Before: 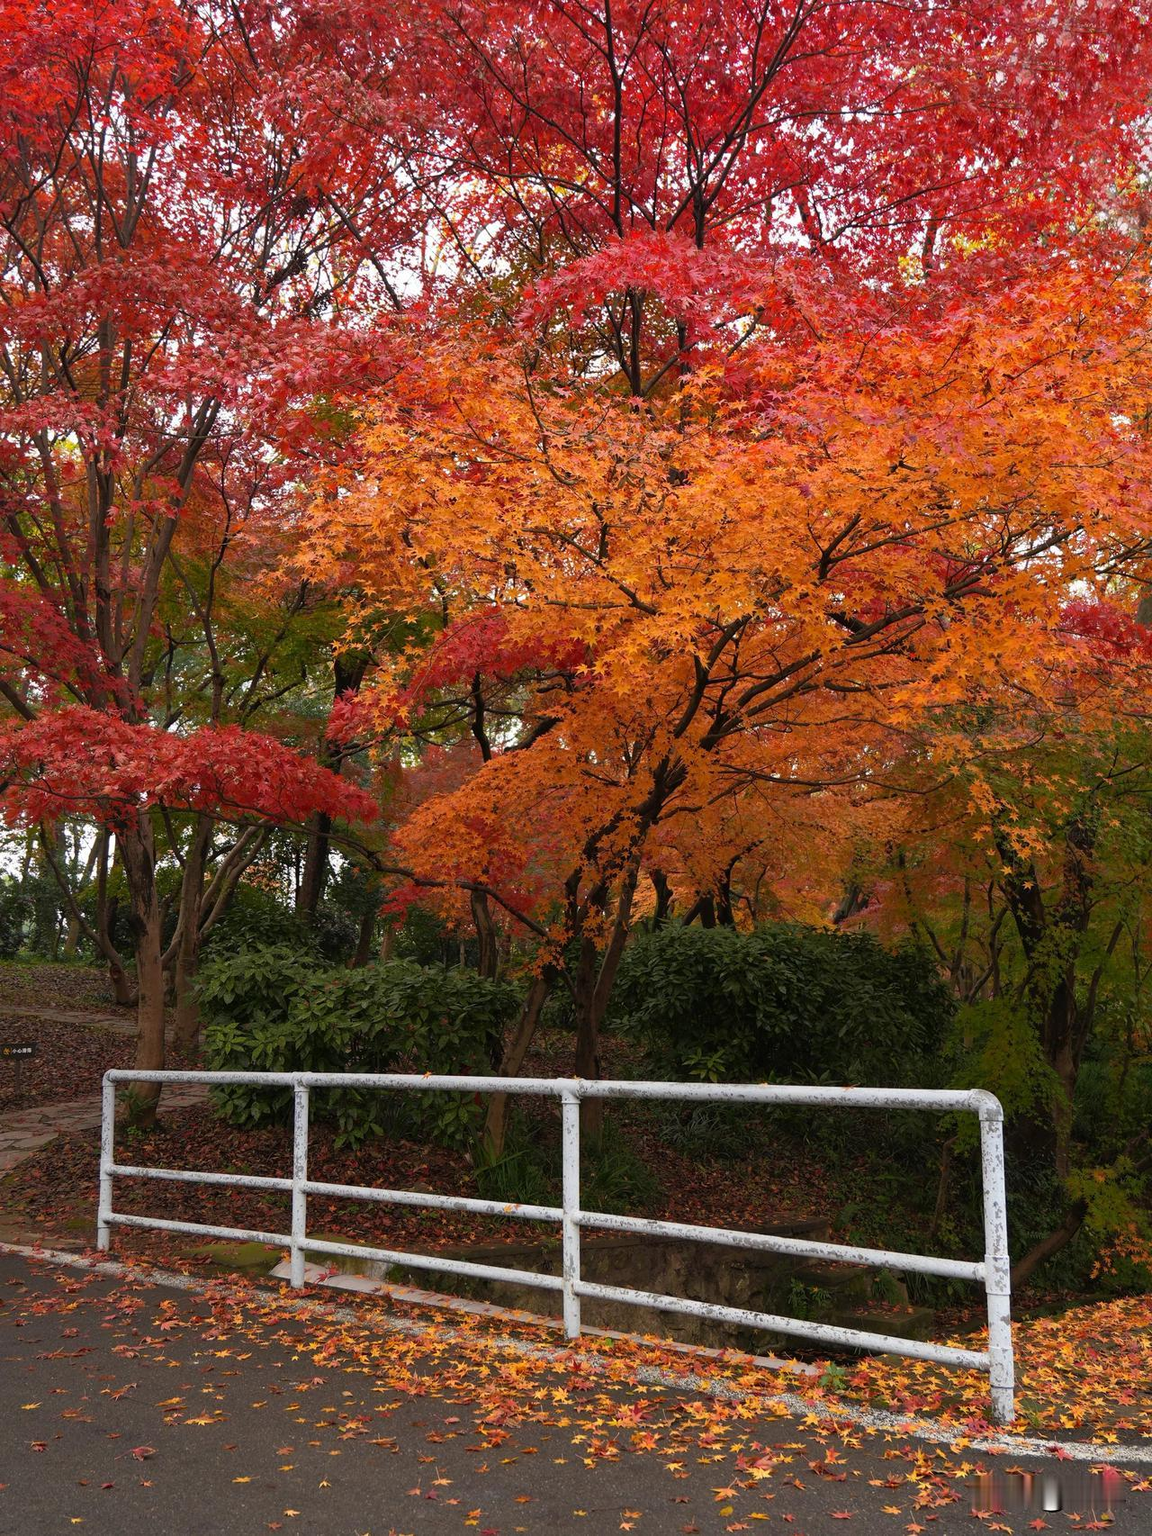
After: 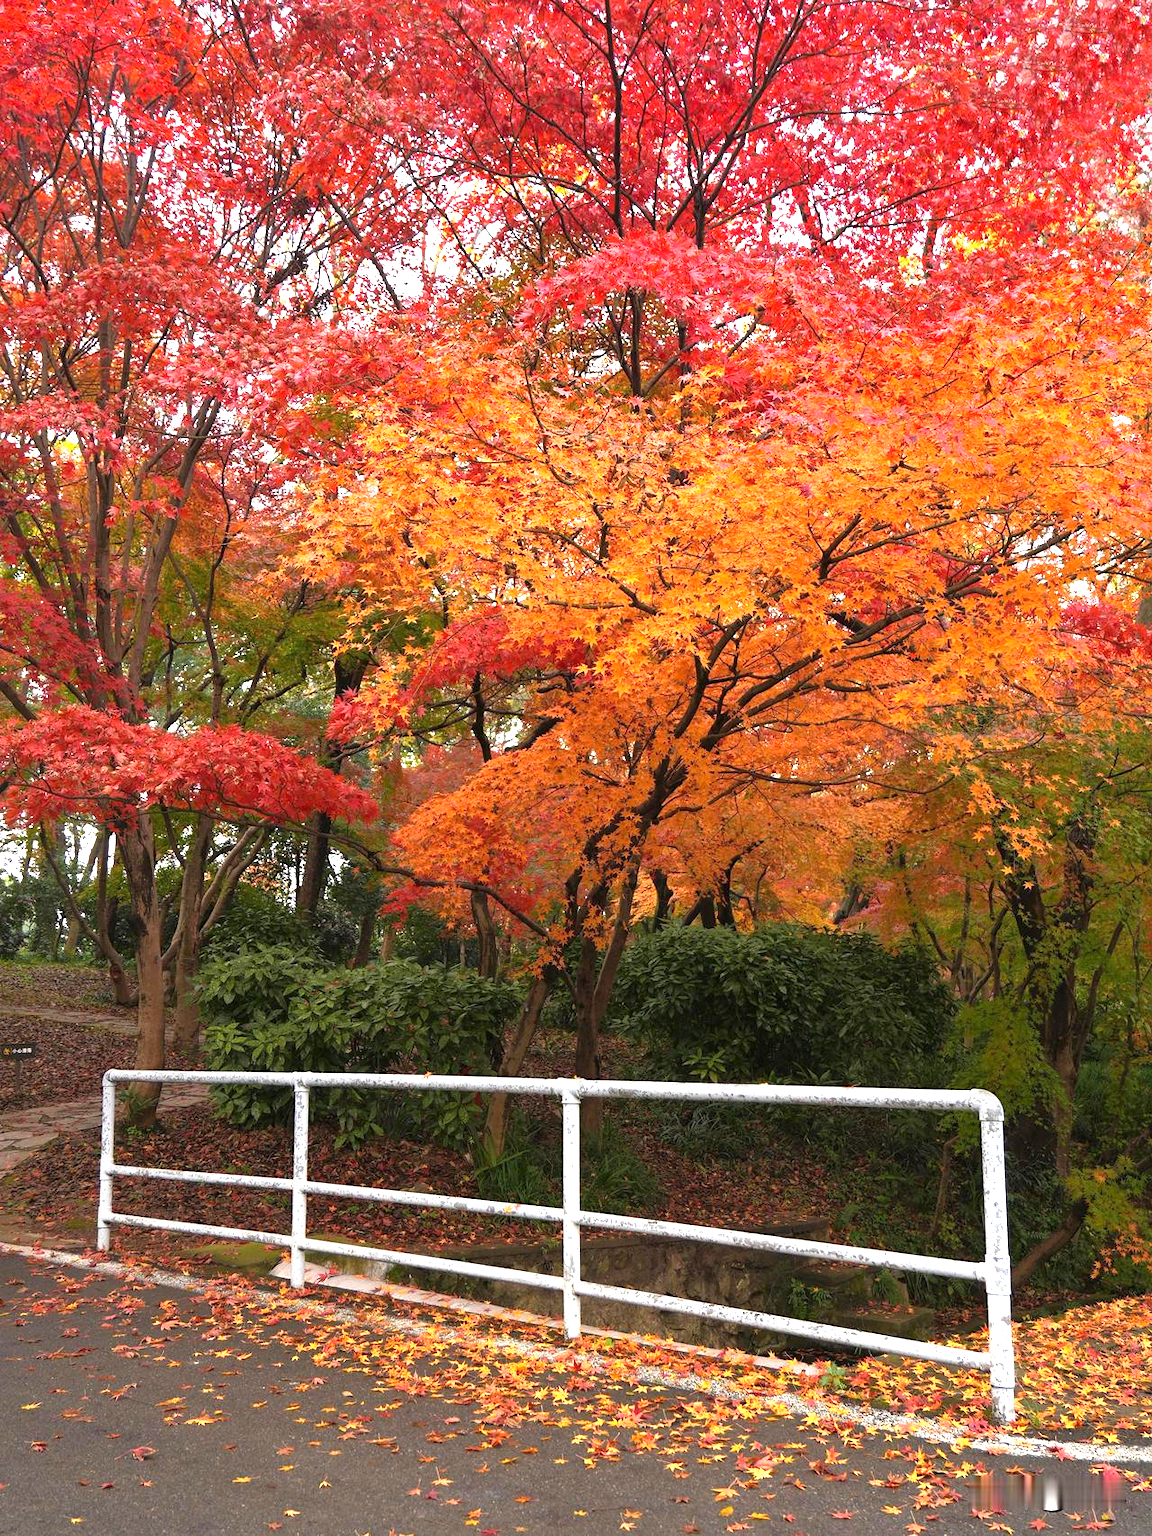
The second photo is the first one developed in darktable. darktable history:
exposure: exposure 1.16 EV, compensate exposure bias true, compensate highlight preservation false
tone equalizer: on, module defaults
